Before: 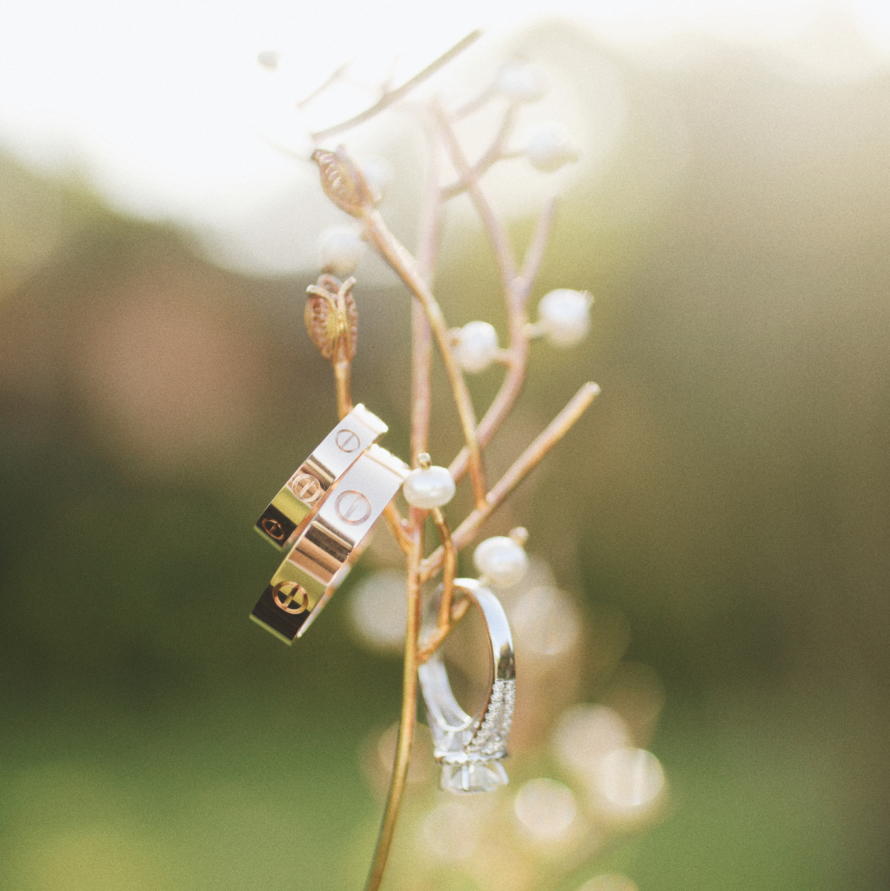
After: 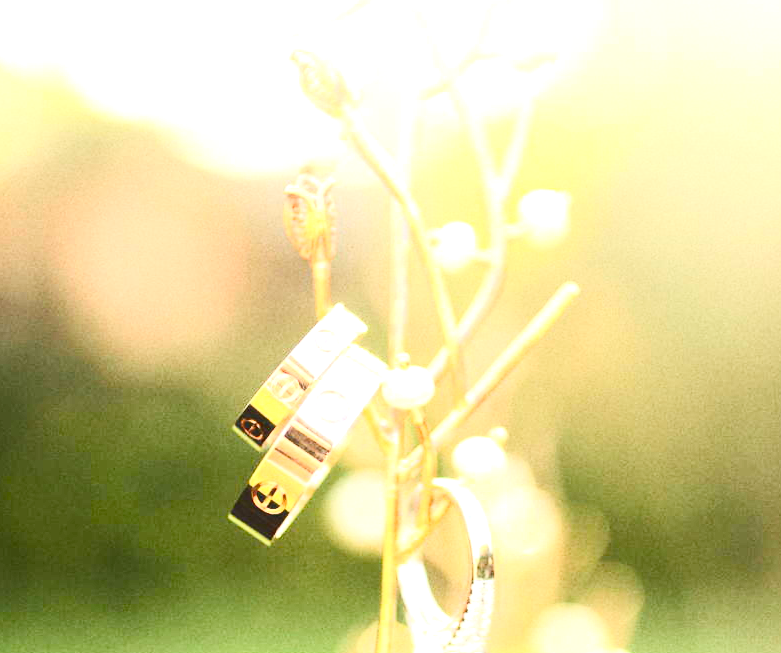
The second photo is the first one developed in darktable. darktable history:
color balance rgb: global offset › chroma 0.053%, global offset › hue 253.66°, perceptual saturation grading › global saturation 43.874%, perceptual saturation grading › highlights -50.324%, perceptual saturation grading › shadows 30.984%
exposure: black level correction 0, exposure 1.292 EV, compensate highlight preservation false
contrast brightness saturation: contrast 0.411, brightness 0.045, saturation 0.26
crop and rotate: left 2.448%, top 11.305%, right 9.736%, bottom 15.372%
